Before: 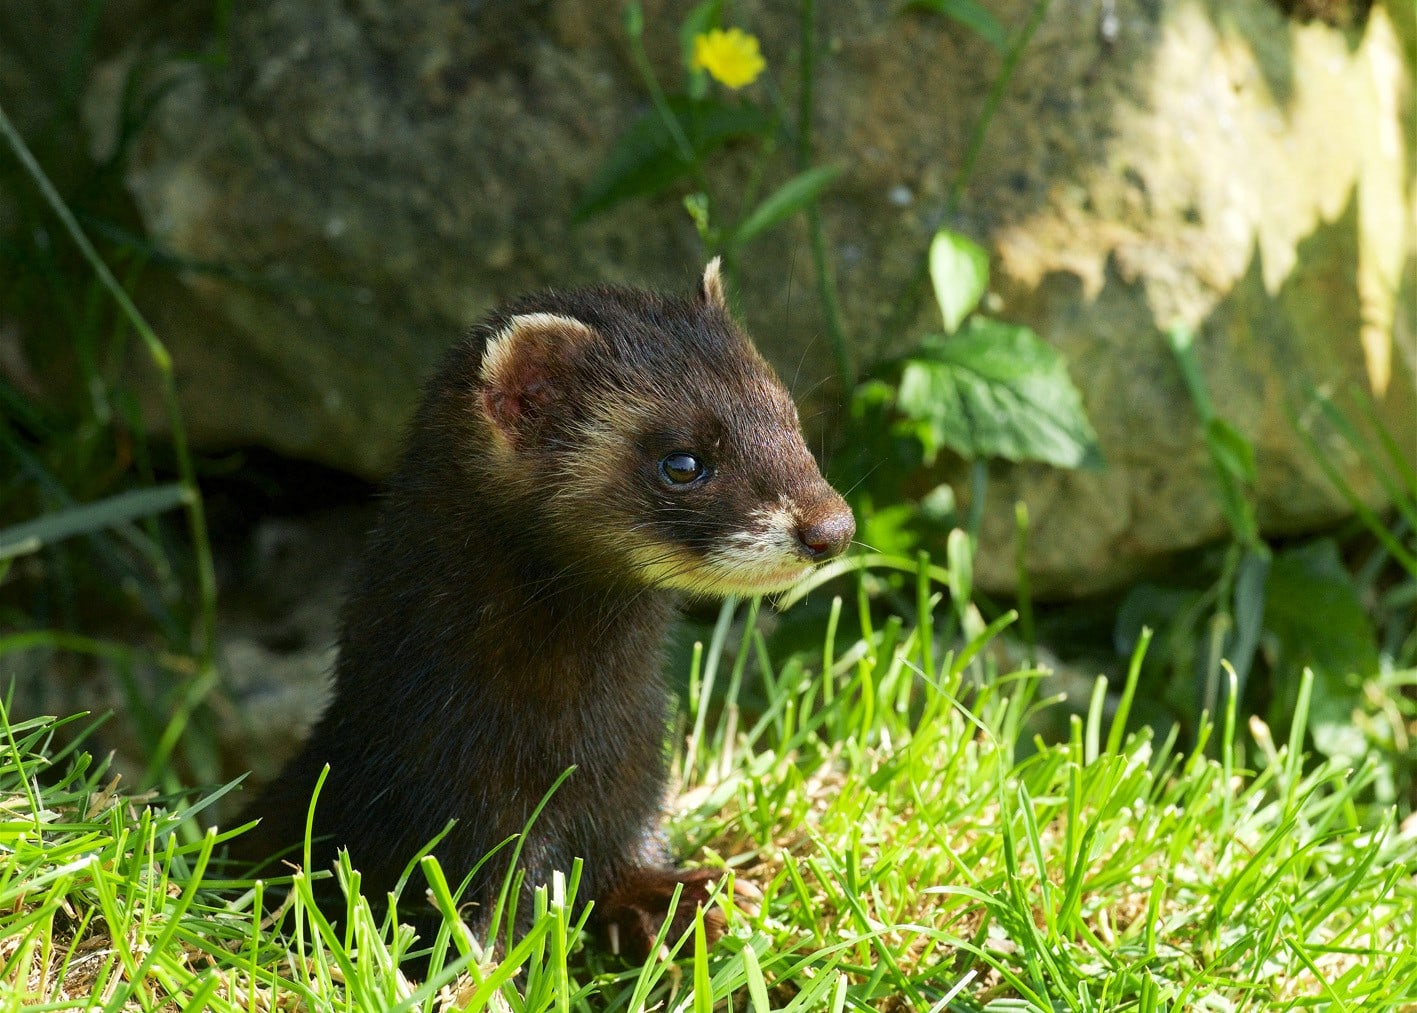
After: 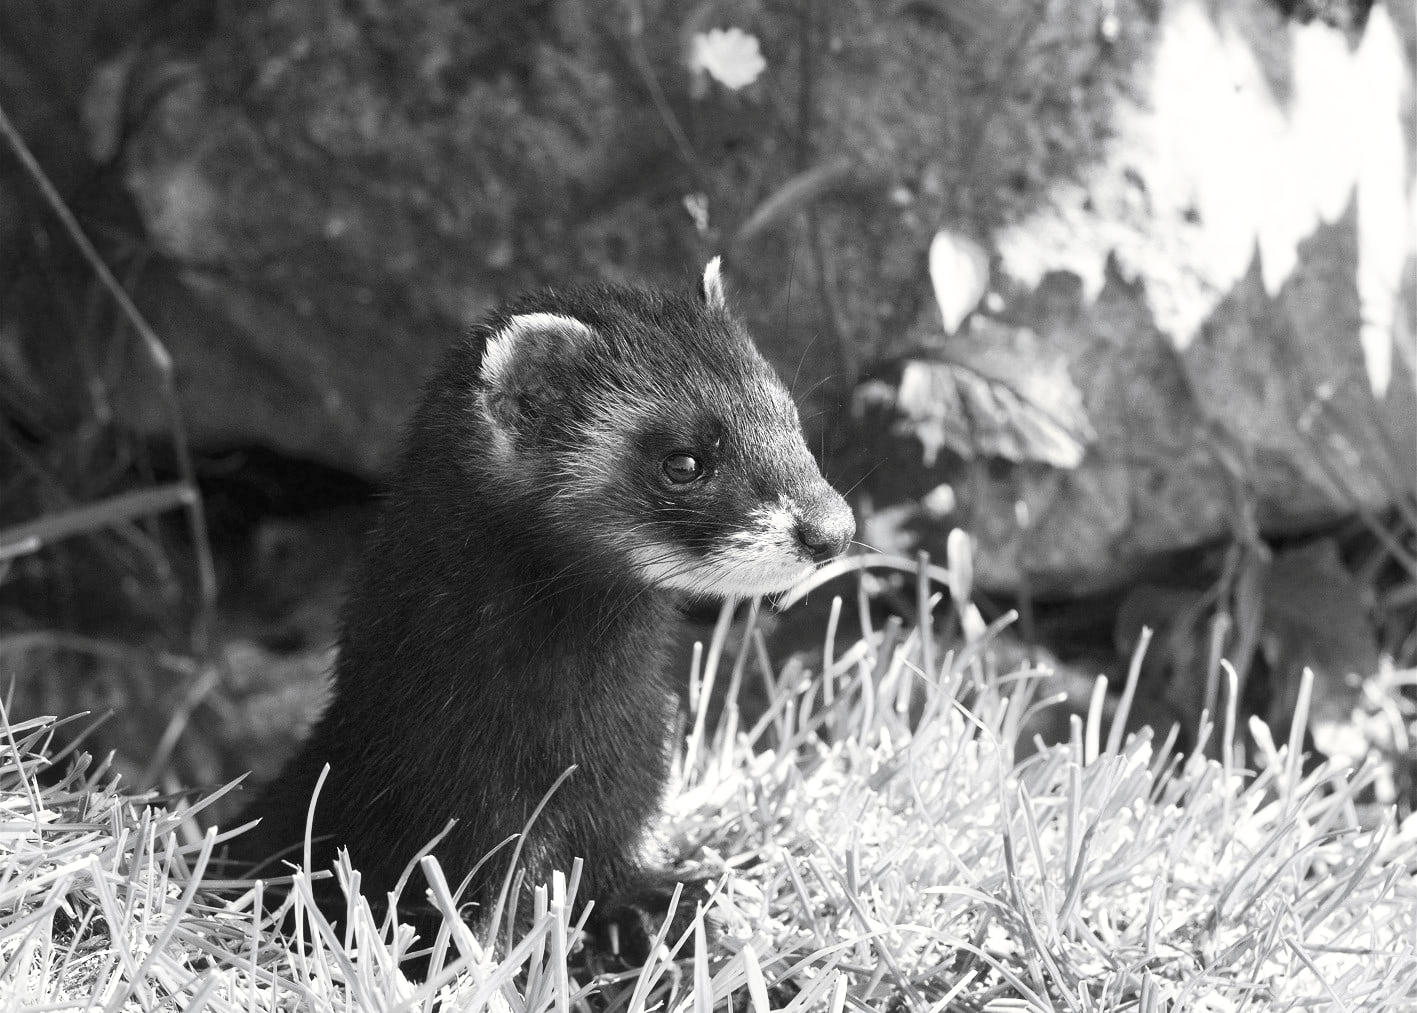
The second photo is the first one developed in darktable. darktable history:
tone curve: curves: ch0 [(0, 0) (0.003, 0.01) (0.011, 0.017) (0.025, 0.035) (0.044, 0.068) (0.069, 0.109) (0.1, 0.144) (0.136, 0.185) (0.177, 0.231) (0.224, 0.279) (0.277, 0.346) (0.335, 0.42) (0.399, 0.5) (0.468, 0.603) (0.543, 0.712) (0.623, 0.808) (0.709, 0.883) (0.801, 0.957) (0.898, 0.993) (1, 1)], preserve colors none
color look up table: target L [78.07, 90.24, 100, 81.33, 75.15, 74.78, 71.84, 98.62, 53.98, 63.98, 54.24, 64.74, 51.42, 26.5, 7.906, 200, 90.24, 82.41, 79.88, 77.34, 65.87, 79.52, 80.24, 45.63, 51.62, 42.92, 13.87, 98.62, 85.98, 87.41, 90.24, 76.61, 72.21, 55.02, 50.96, 78.8, 71.84, 47.51, 32.32, 52.01, 36.57, 6.024, 1.097, 1.645, 57.48, 68.87, 64.36, 29.94, 15.48], target a [-0.002, -0.293, -0.097, 0 ×4, -1.007, 0.001, 0, 0.001, 0, 0.001, 0, 0, 0, -0.293, -0.003, 0, -0.001, 0, -0.002, -0.001, 0, 0.001, 0.001, 0, -1.007, -0.102, -0.102, -0.293, -0.002, 0, 0.001, 0.001, -0.001, 0, 0.001, 0 ×9, 0.001, 0], target b [0.027, 3.684, 1.214, 0.004 ×4, 13.26, -0.003, 0.005, -0.002, 0.005, -0.005, -0.002, -0.001, 0, 3.684, 0.028, 0.004, 0.005, 0.005, 0.027, 0.005, -0.002, -0.005, -0.002, -0.001, 13.26, 1.257, 1.253, 3.684, 0.027, 0.004, -0.002, -0.002, 0.005, 0.004, -0.002, -0.002, -0.005, 0.002, -0.001, 0, 0, 0.005, 0.005, 0.005, -0.004, -0.001], num patches 49
